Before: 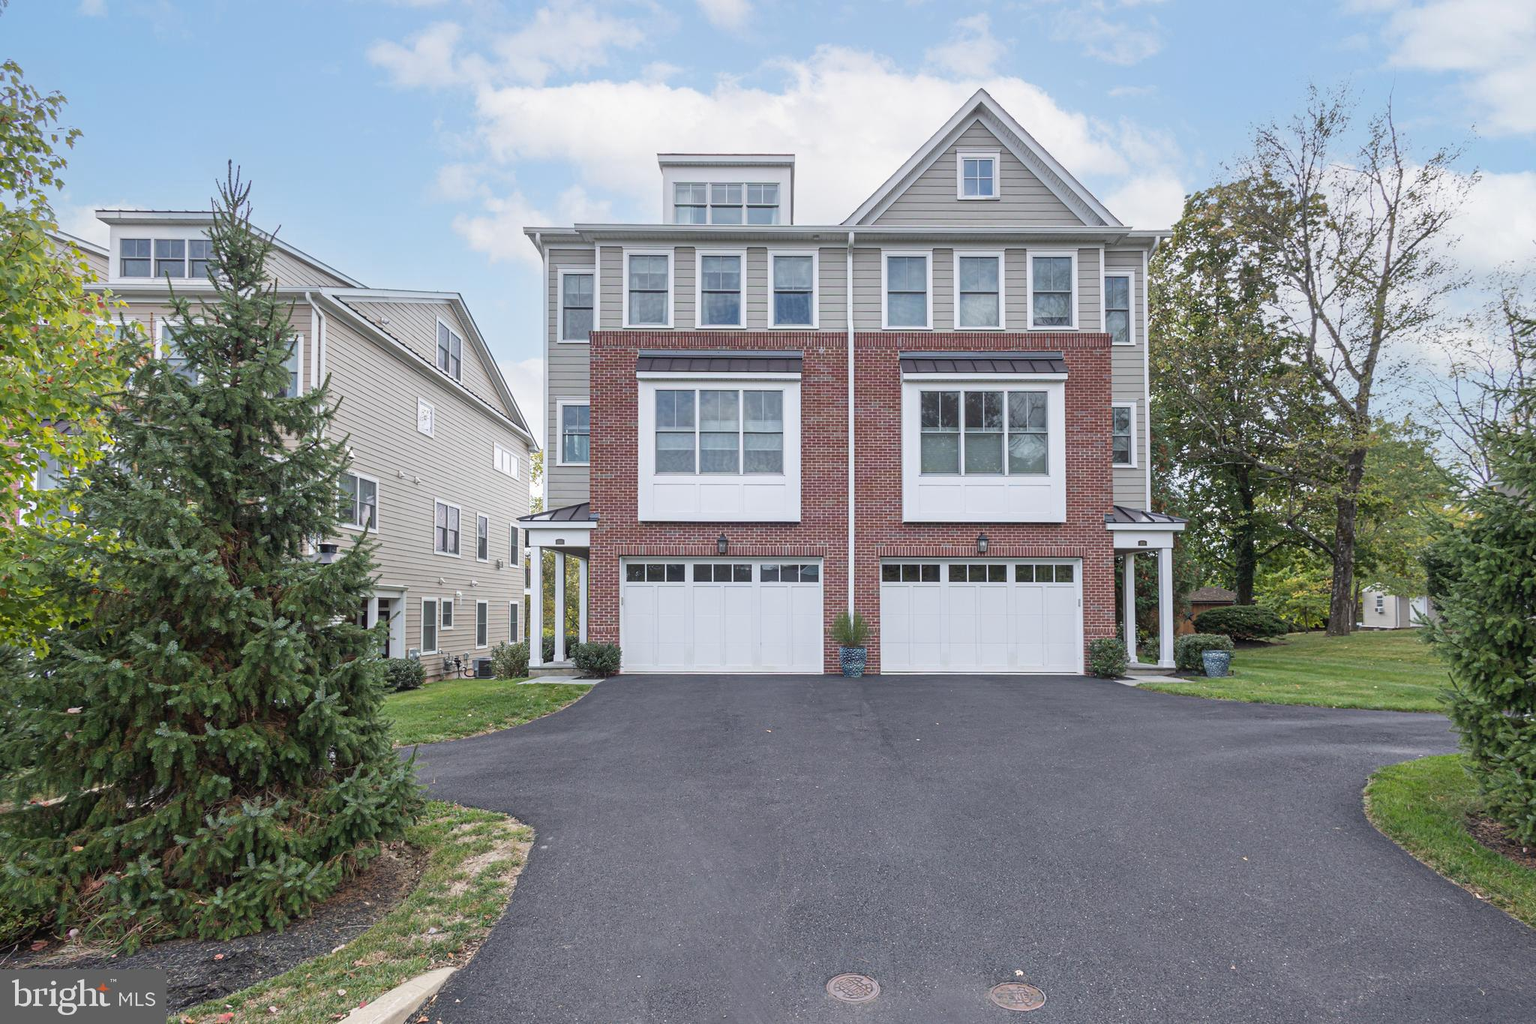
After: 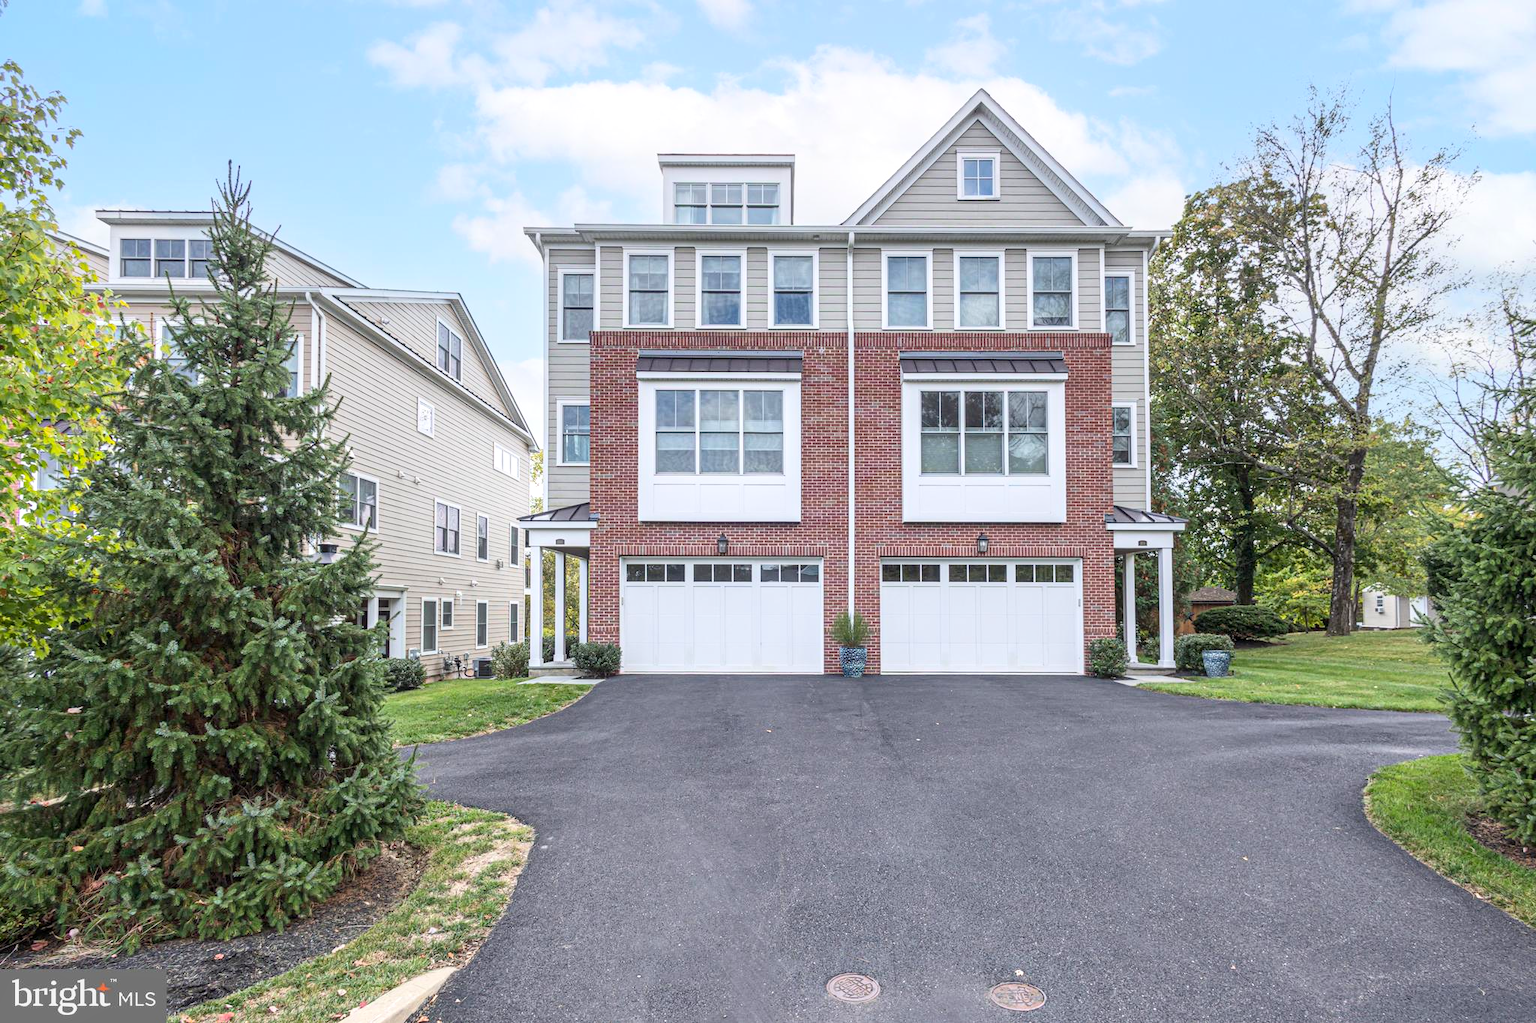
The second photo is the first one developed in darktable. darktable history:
contrast brightness saturation: contrast 0.2, brightness 0.16, saturation 0.22
white balance: red 1, blue 1
local contrast: on, module defaults
